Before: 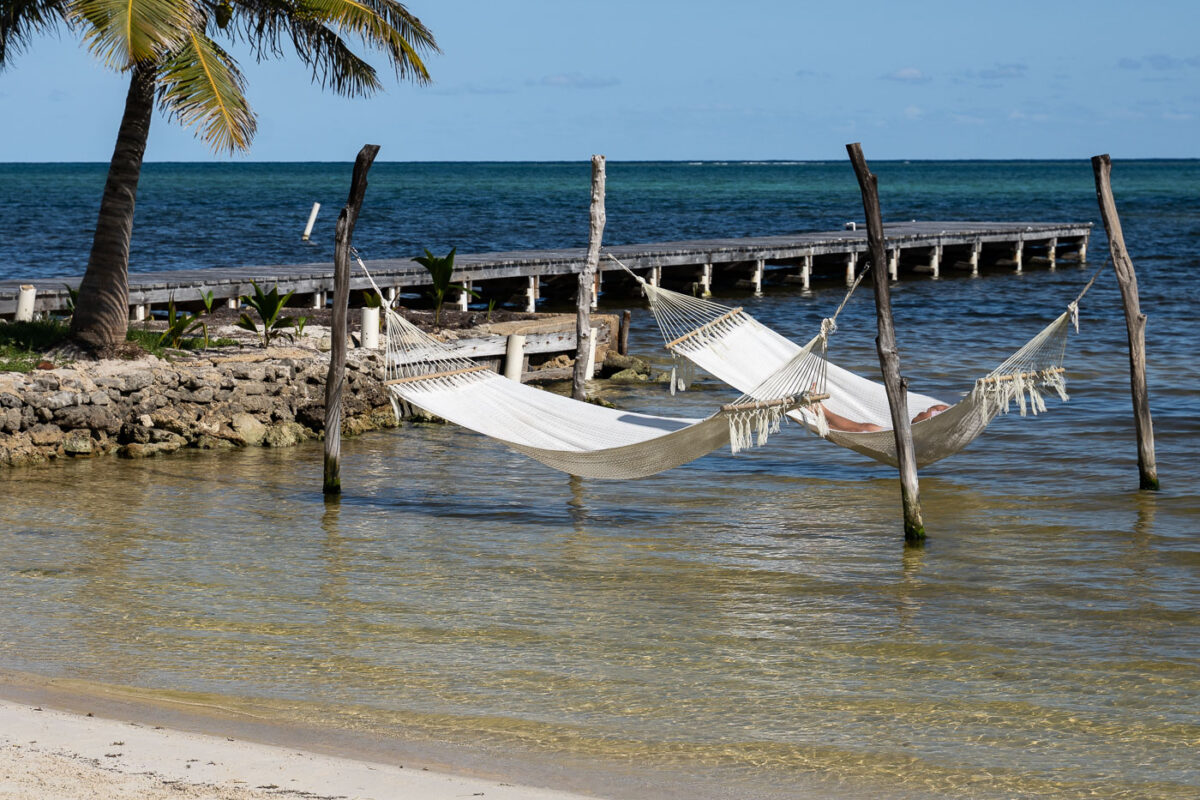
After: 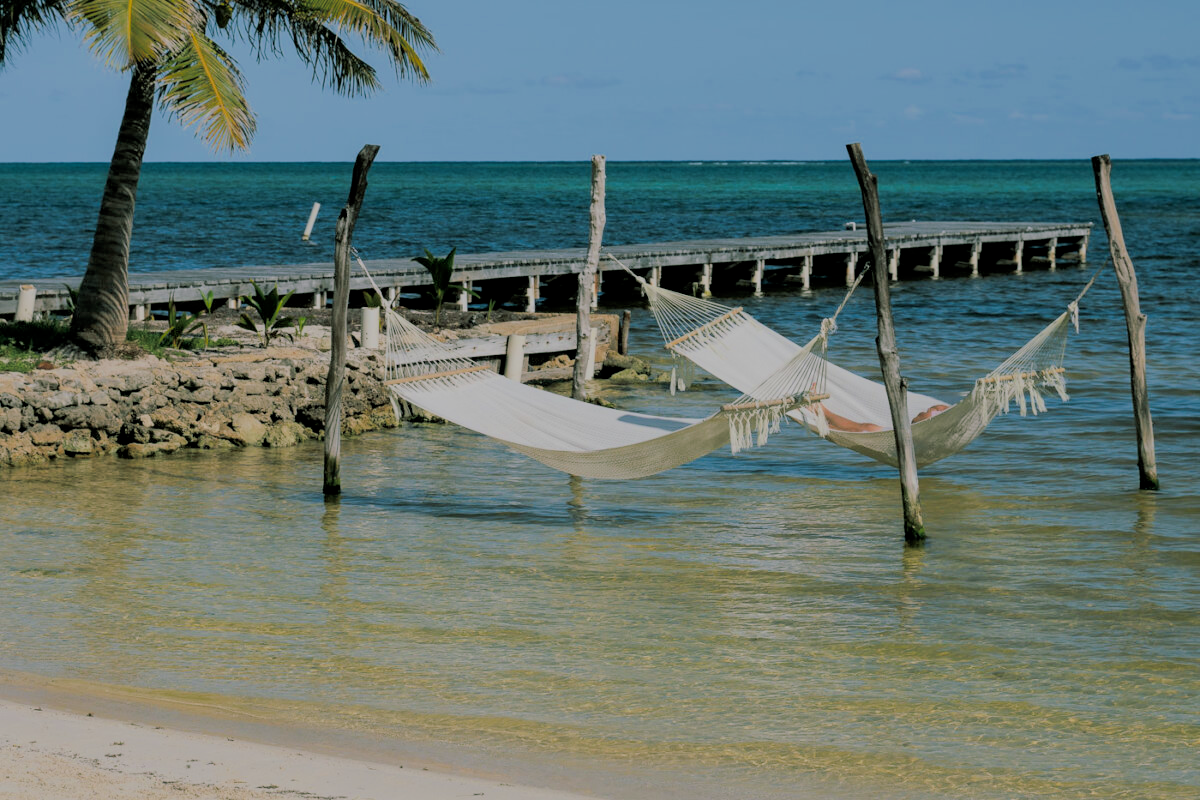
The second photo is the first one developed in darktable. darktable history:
filmic rgb: black relative exposure -8.03 EV, white relative exposure 8.01 EV, target black luminance 0%, hardness 2.48, latitude 76.13%, contrast 0.556, shadows ↔ highlights balance 0.002%, color science v6 (2022)
color balance rgb: shadows lift › chroma 11.365%, shadows lift › hue 131.1°, linear chroma grading › global chroma 7.647%, perceptual saturation grading › global saturation -4.173%, perceptual saturation grading › shadows -2.03%, perceptual brilliance grading › highlights 19.396%, perceptual brilliance grading › mid-tones 18.905%, perceptual brilliance grading › shadows -20.359%
